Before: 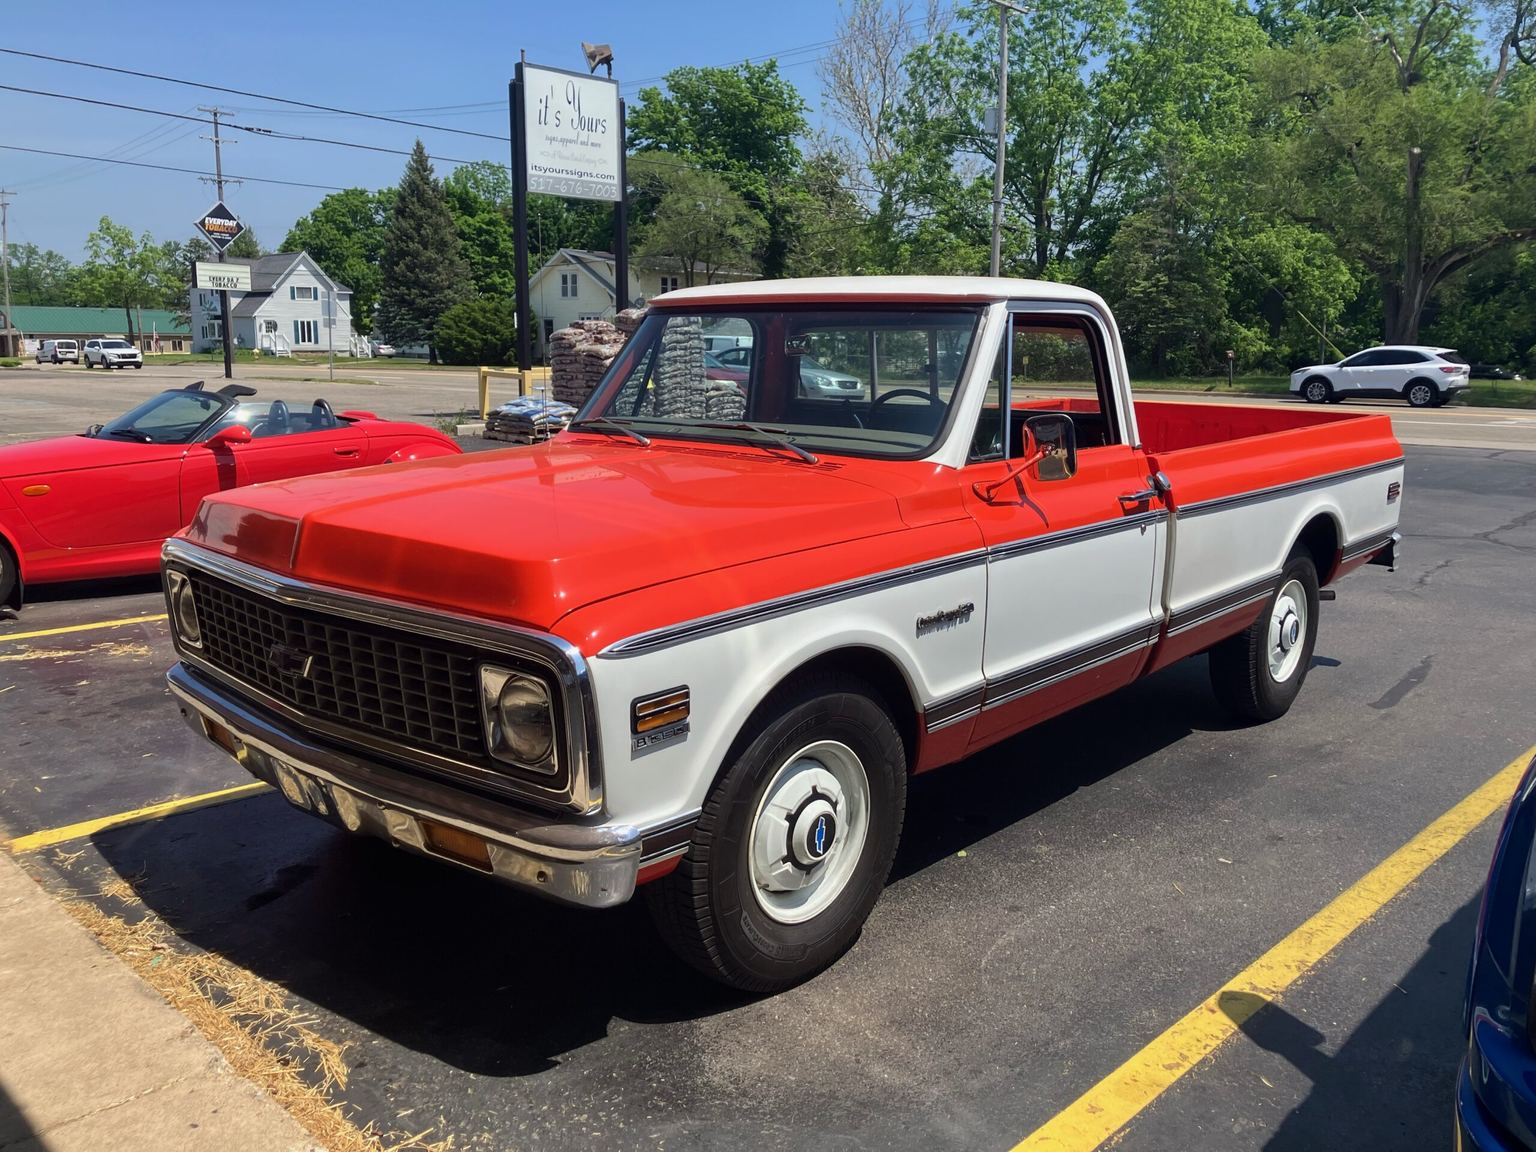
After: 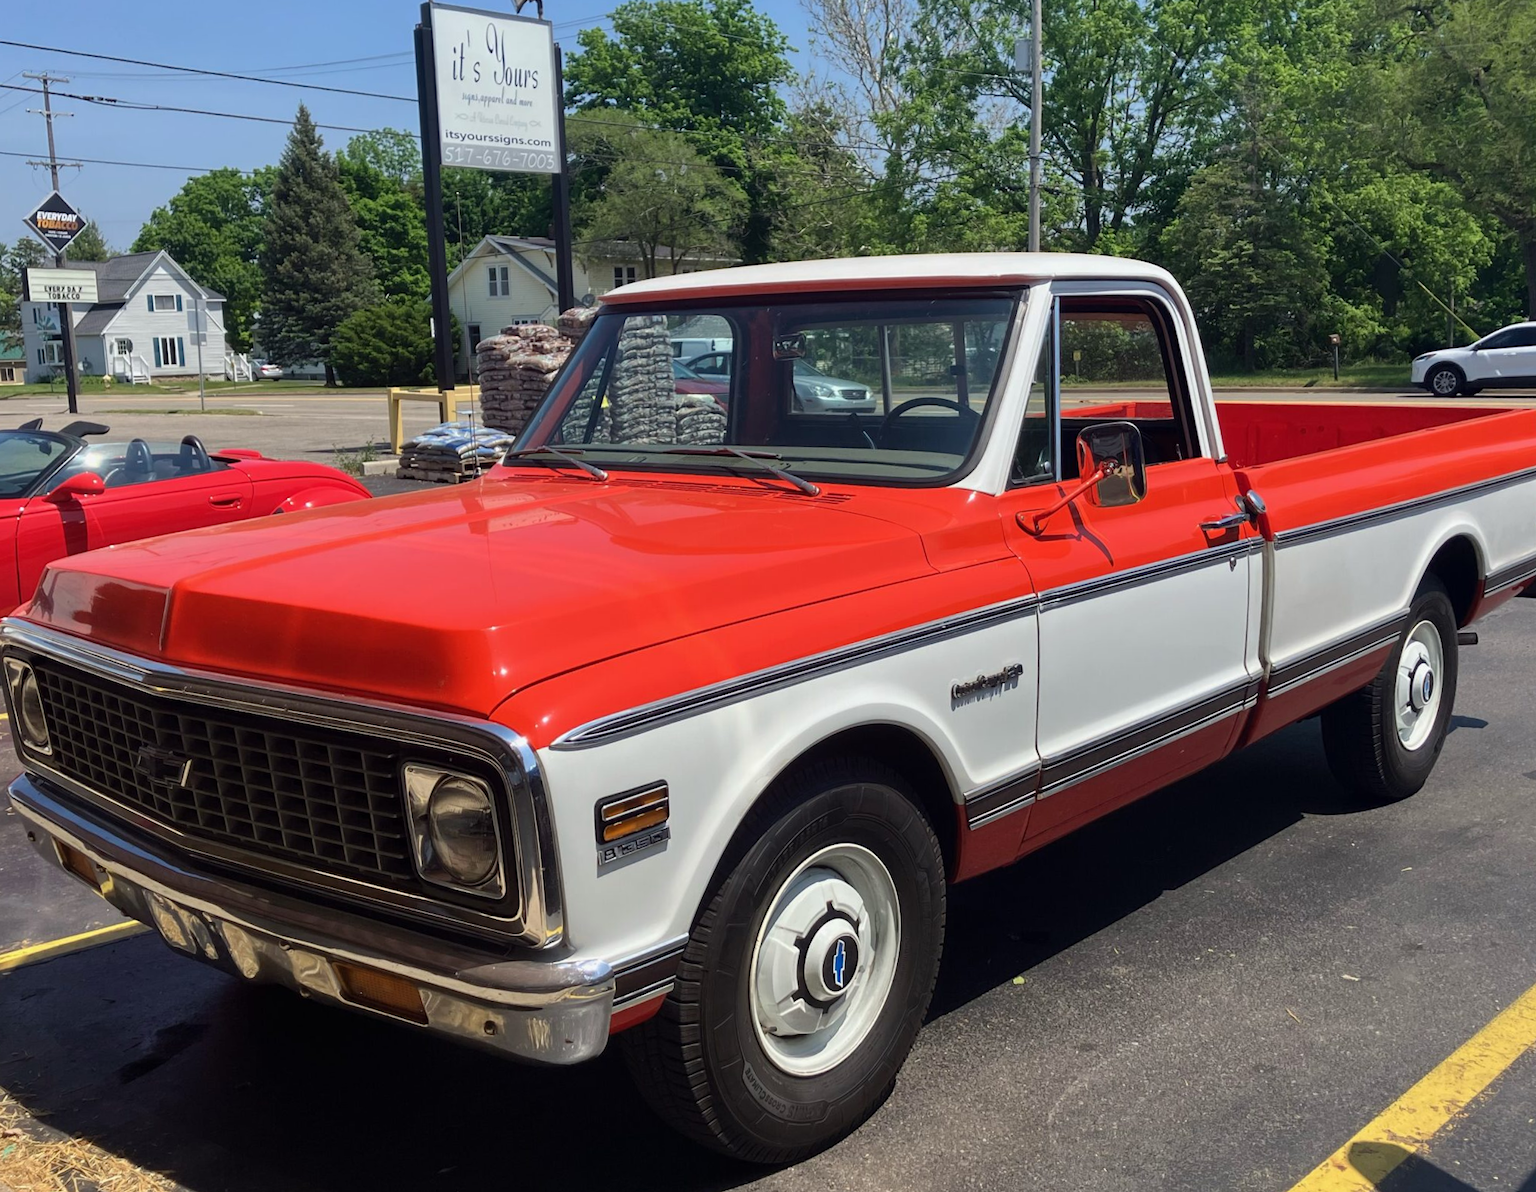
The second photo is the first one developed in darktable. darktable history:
crop: left 9.929%, top 3.475%, right 9.188%, bottom 9.529%
rotate and perspective: rotation -2°, crop left 0.022, crop right 0.978, crop top 0.049, crop bottom 0.951
